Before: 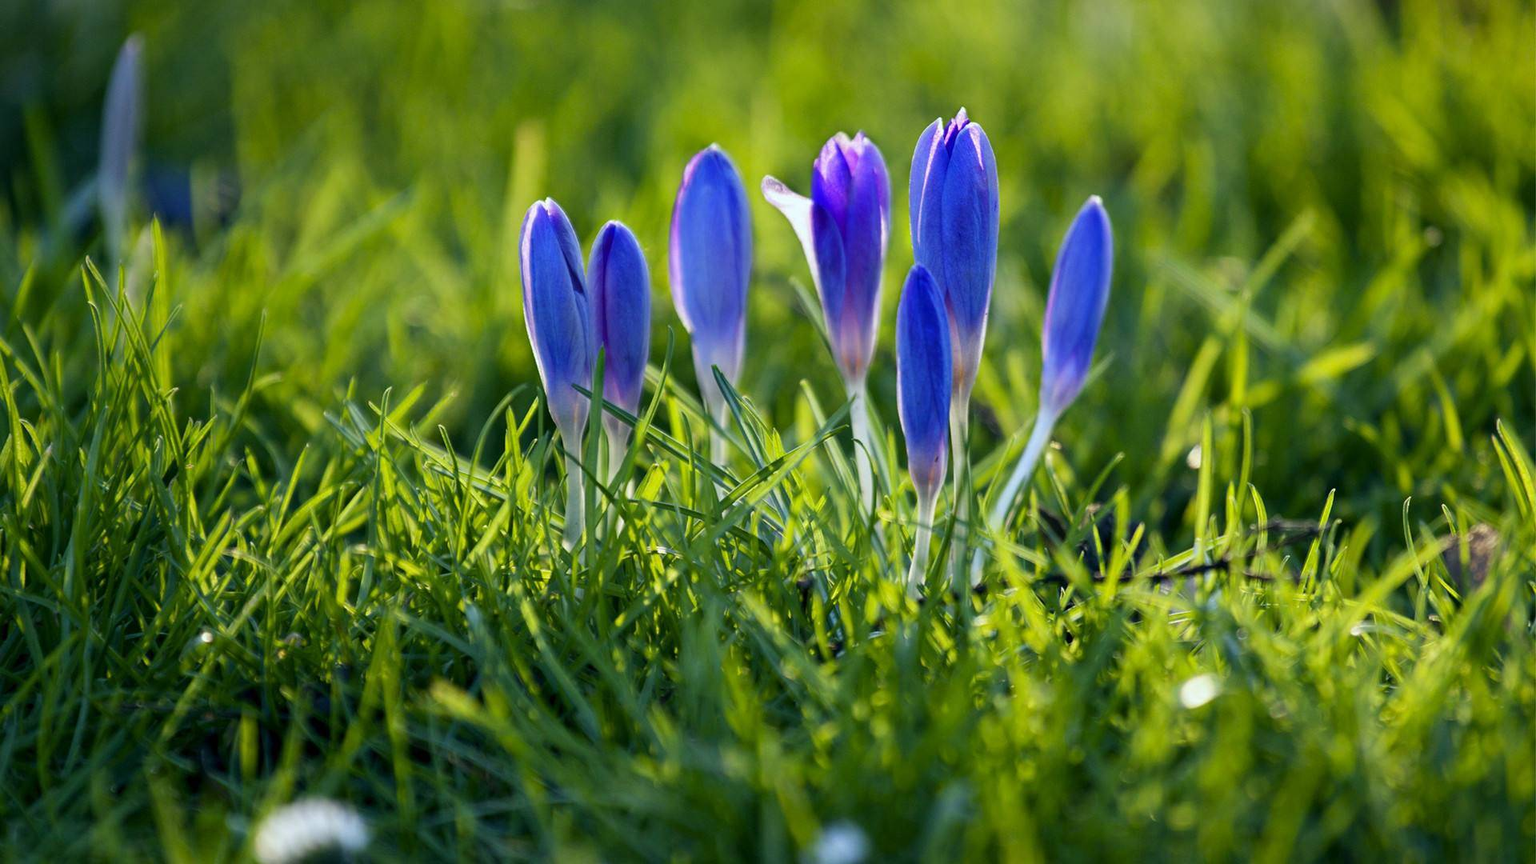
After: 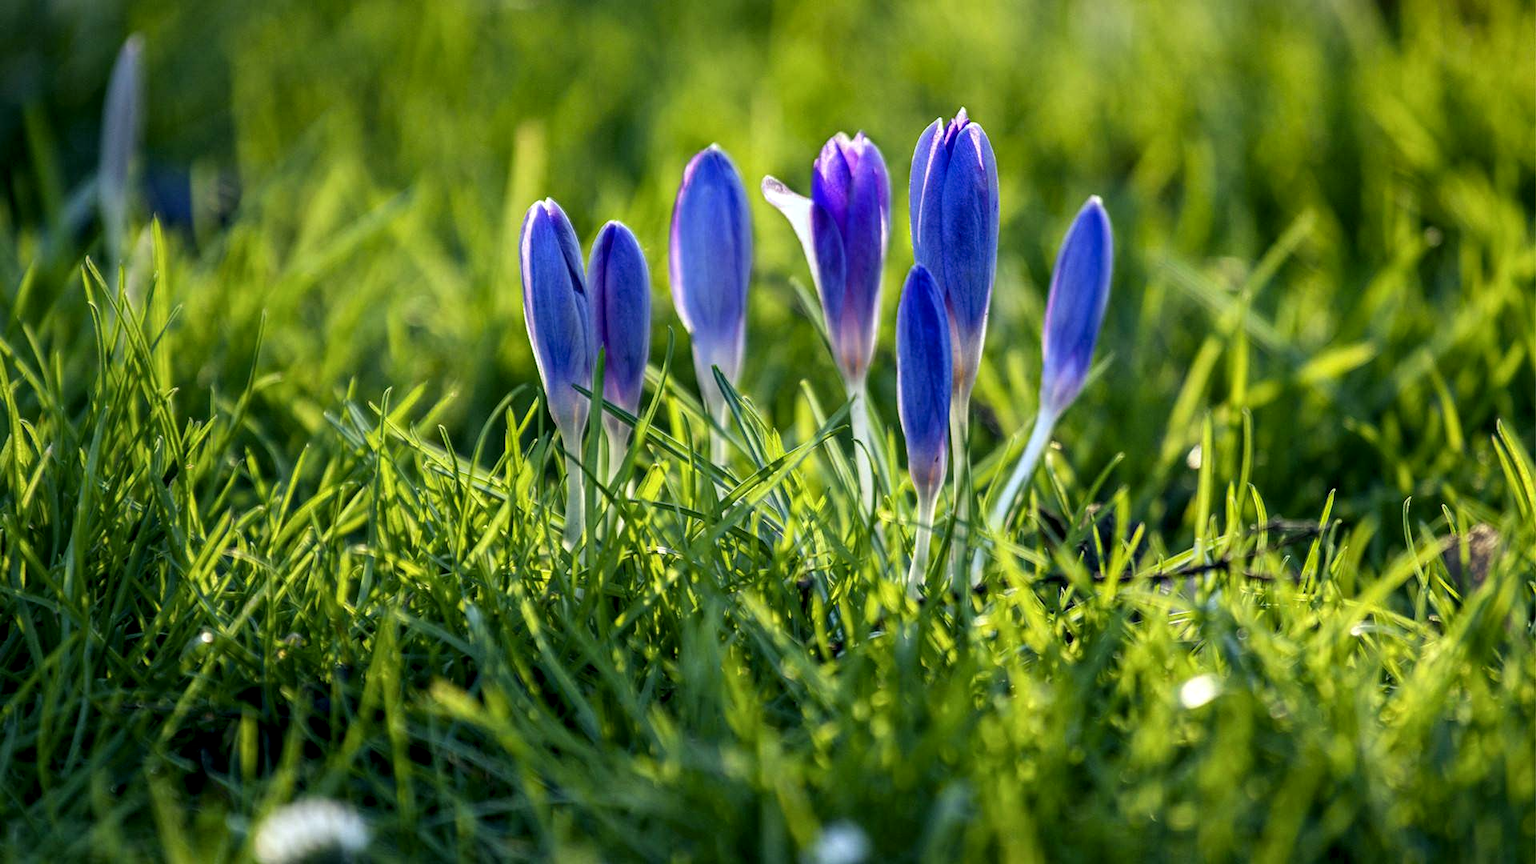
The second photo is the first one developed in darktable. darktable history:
rgb curve: curves: ch2 [(0, 0) (0.567, 0.512) (1, 1)], mode RGB, independent channels
local contrast: highlights 61%, detail 143%, midtone range 0.428
